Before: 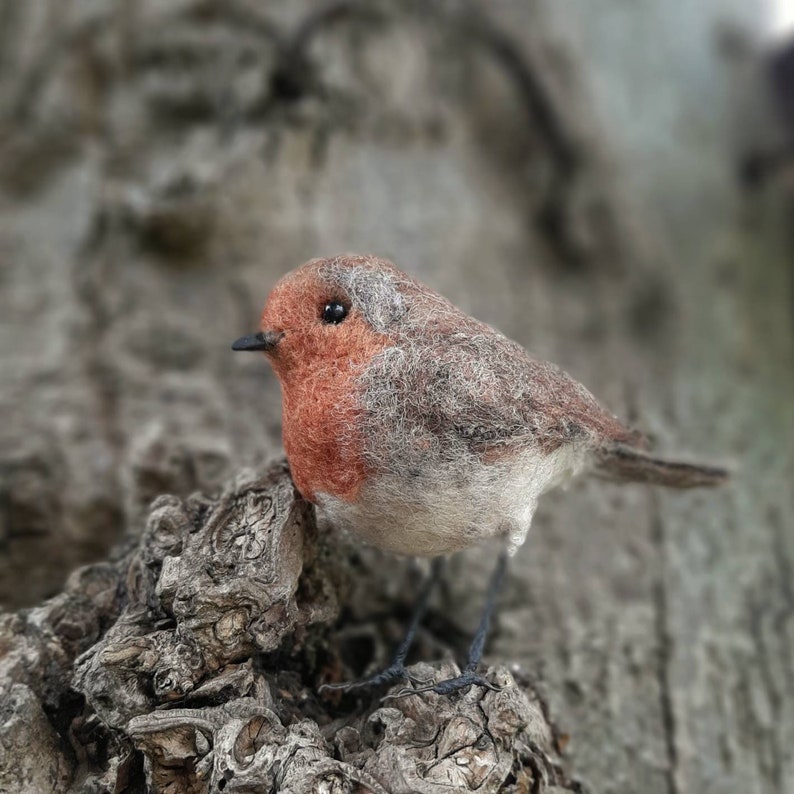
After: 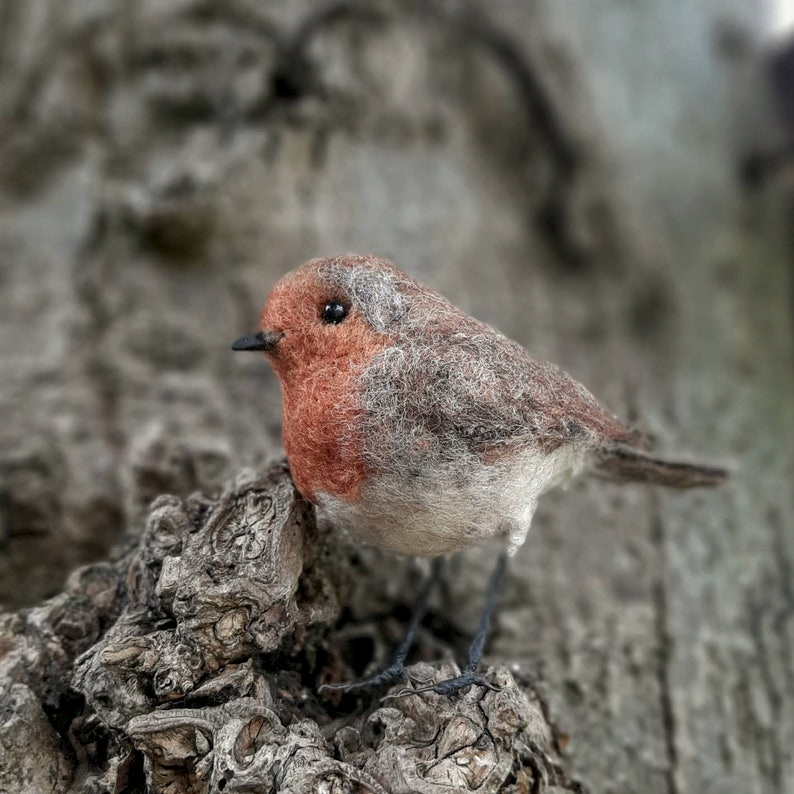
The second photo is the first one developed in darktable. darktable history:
sharpen: radius 5.308, amount 0.317, threshold 26.187
local contrast: on, module defaults
shadows and highlights: white point adjustment -3.81, highlights -63.31, soften with gaussian
